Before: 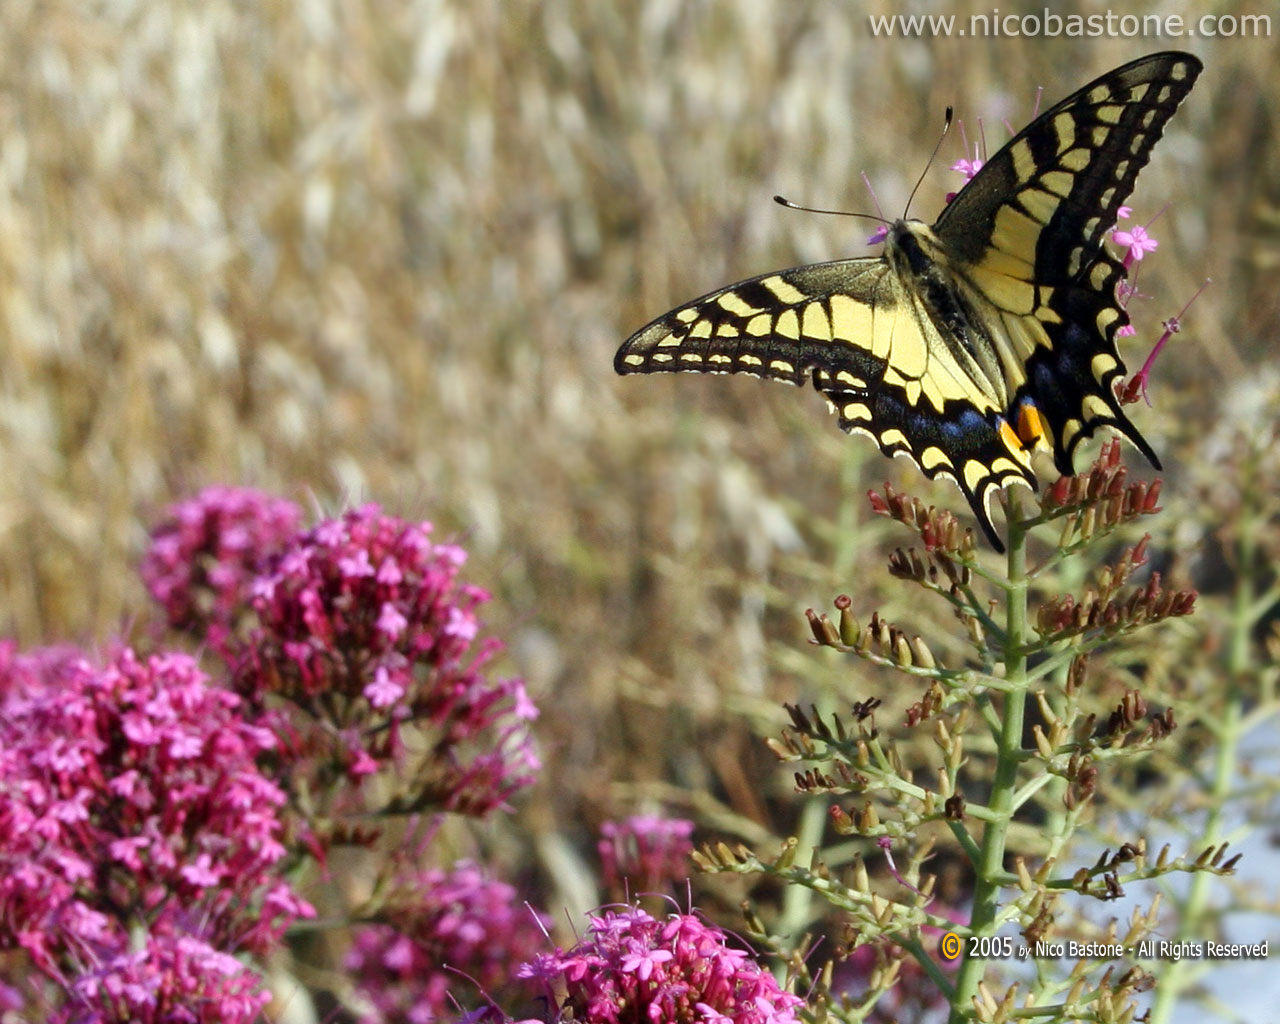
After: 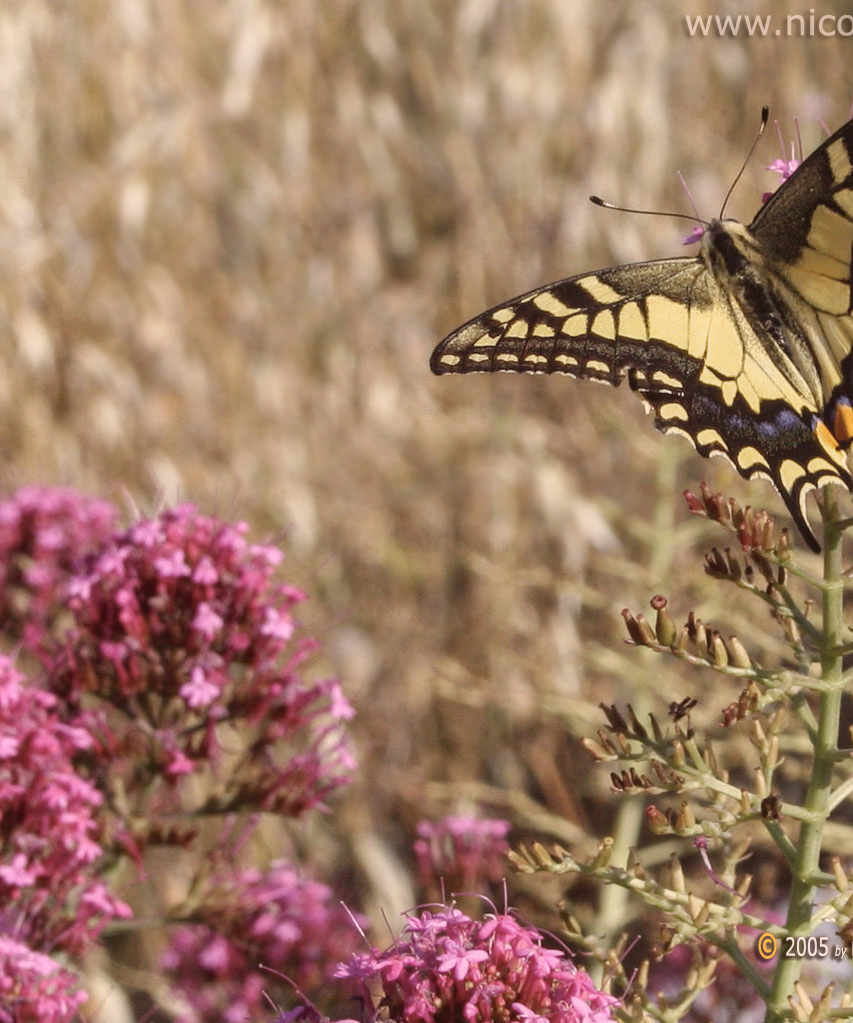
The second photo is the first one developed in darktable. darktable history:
contrast brightness saturation: contrast -0.167, brightness 0.04, saturation -0.132
local contrast: on, module defaults
crop and rotate: left 14.39%, right 18.949%
color correction: highlights a* 10.25, highlights b* 9.64, shadows a* 8.25, shadows b* 8.02, saturation 0.783
